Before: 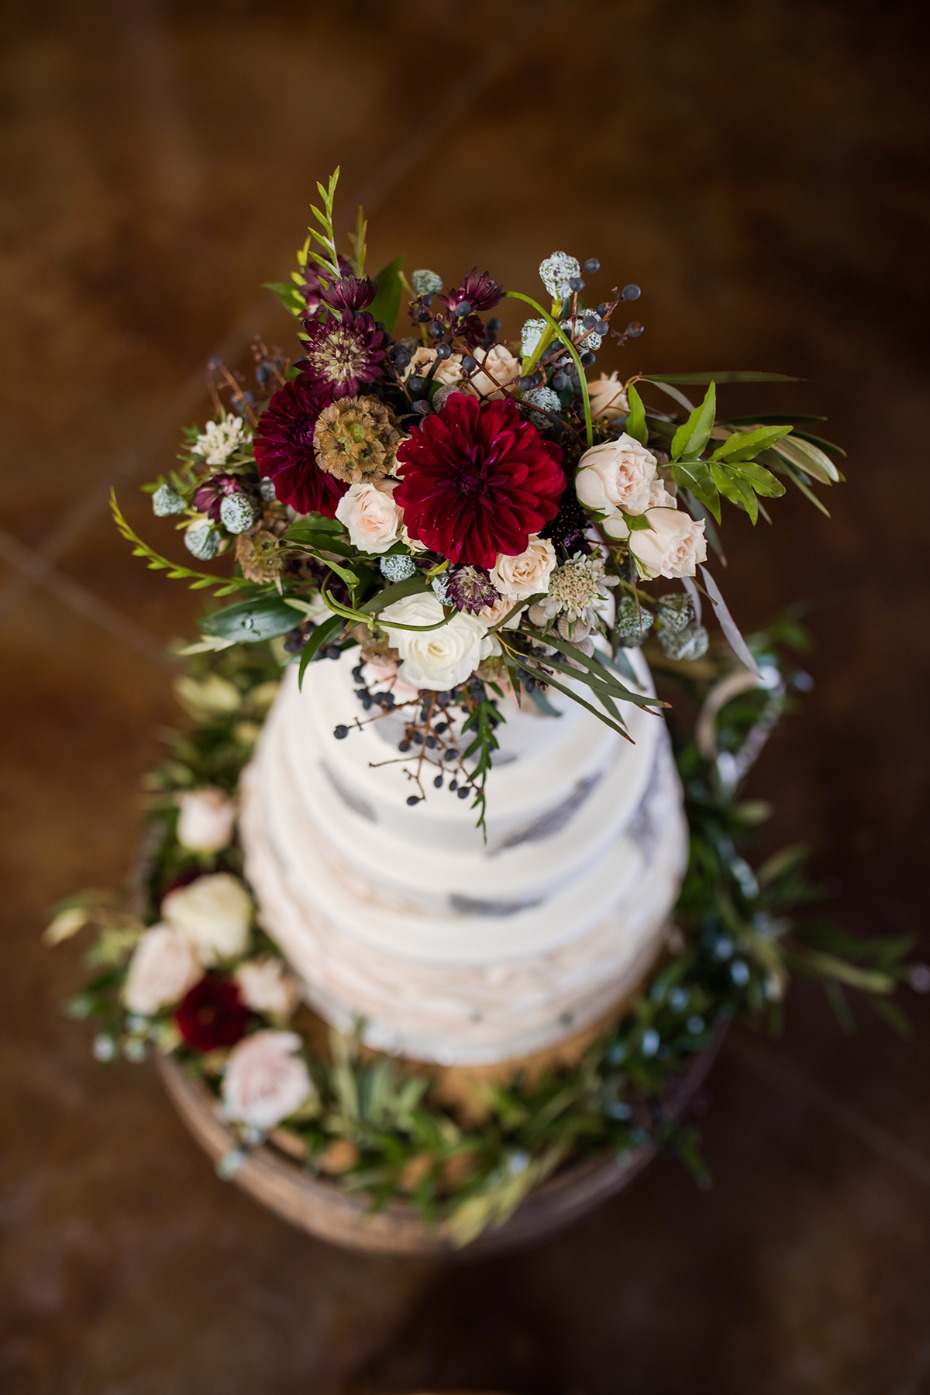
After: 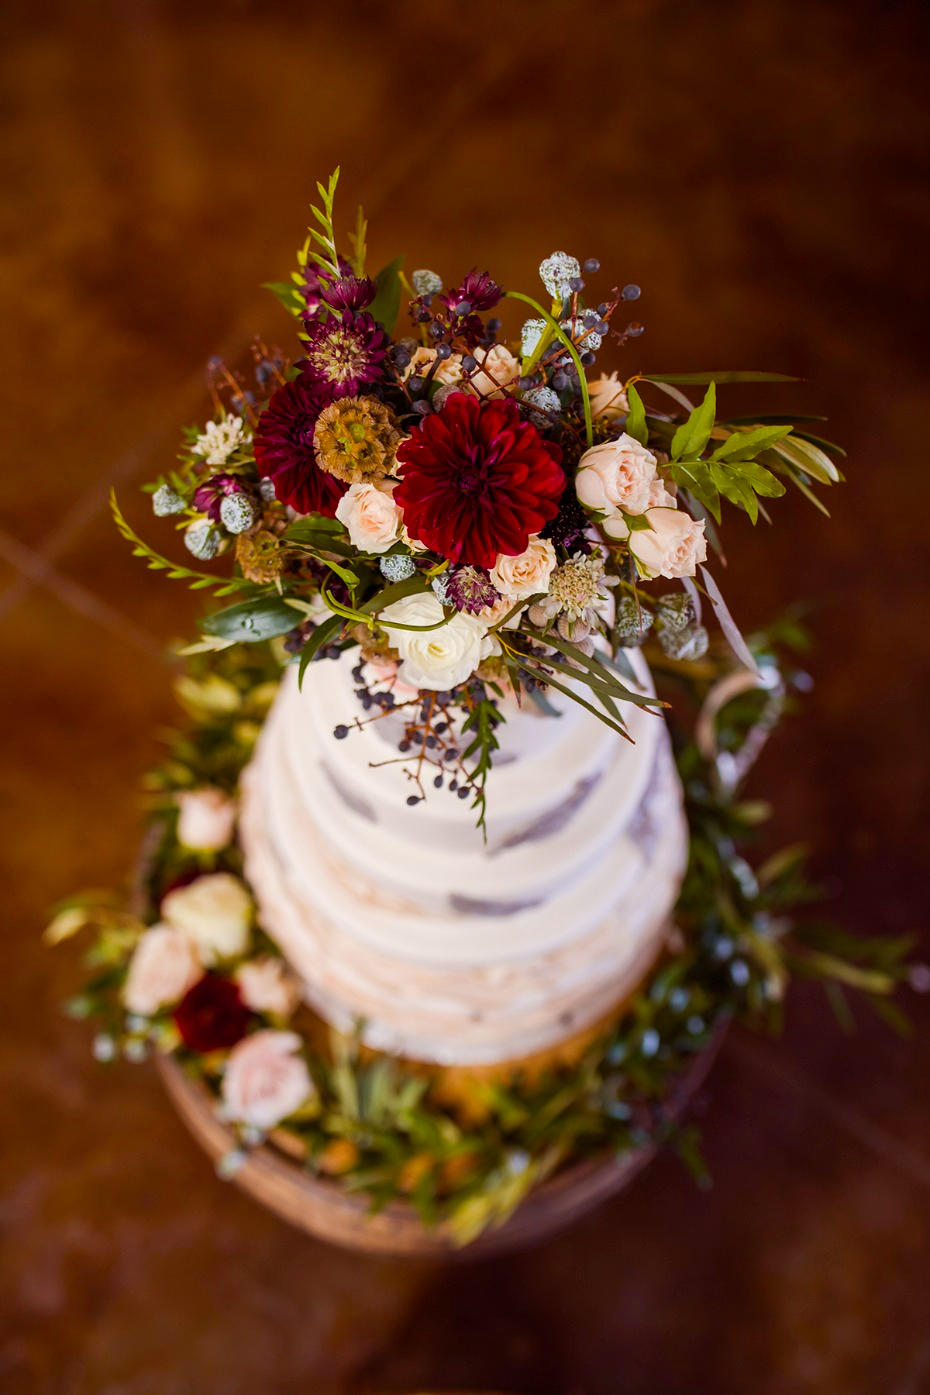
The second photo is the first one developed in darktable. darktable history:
rgb levels: mode RGB, independent channels, levels [[0, 0.474, 1], [0, 0.5, 1], [0, 0.5, 1]]
color balance rgb: perceptual saturation grading › global saturation 40%, global vibrance 15%
